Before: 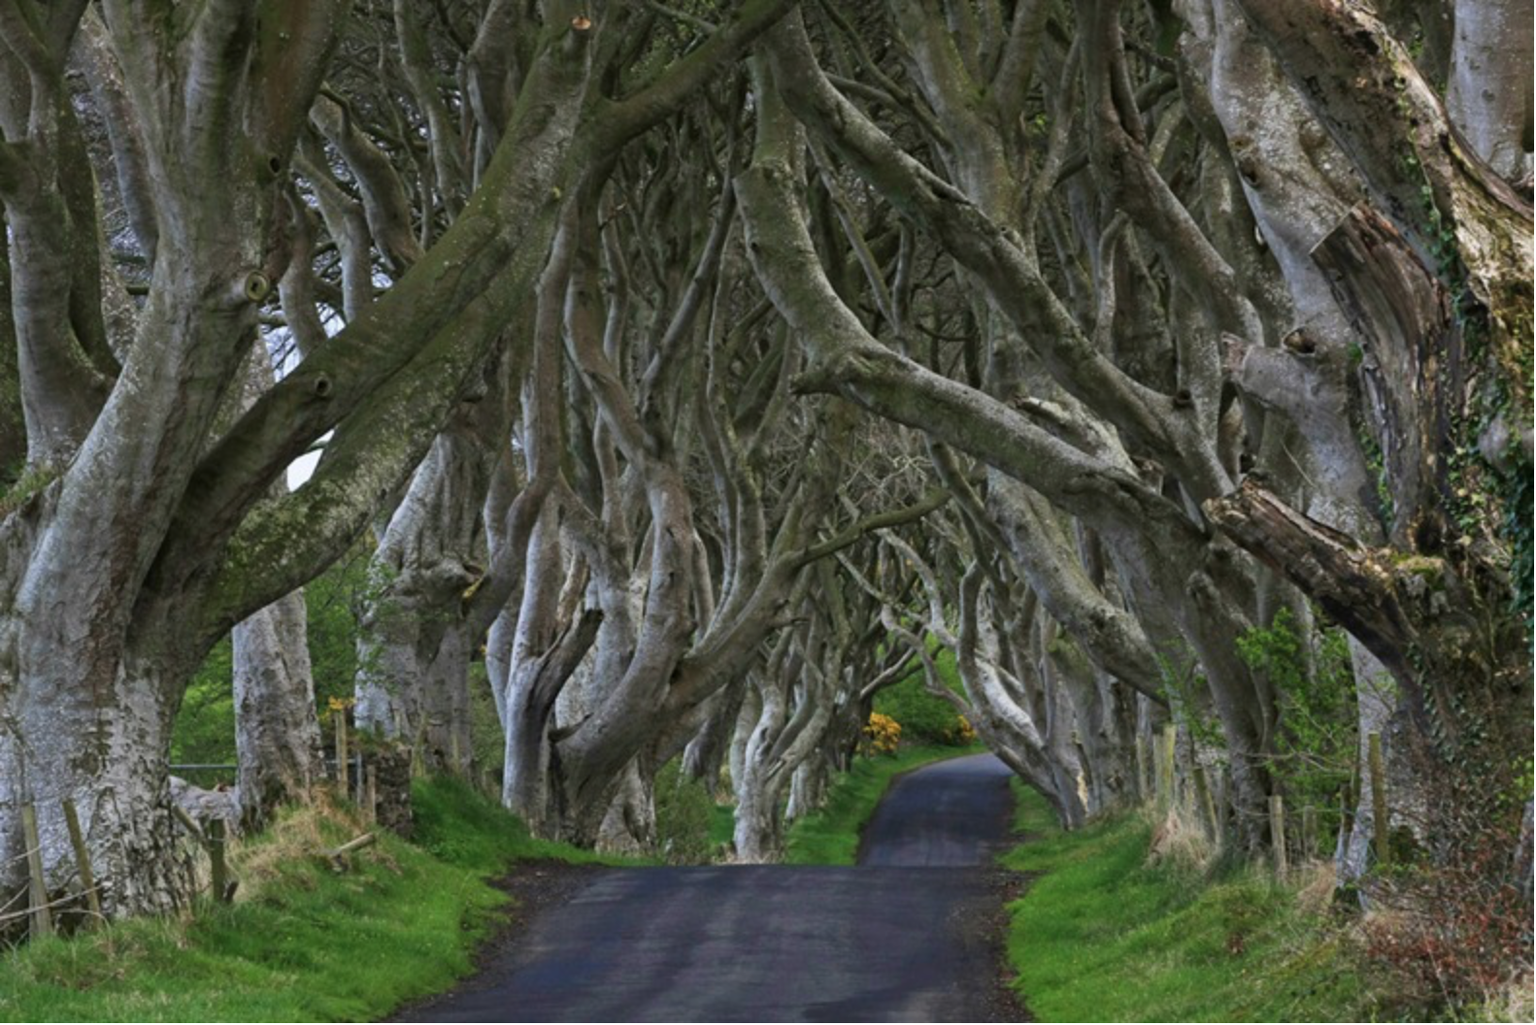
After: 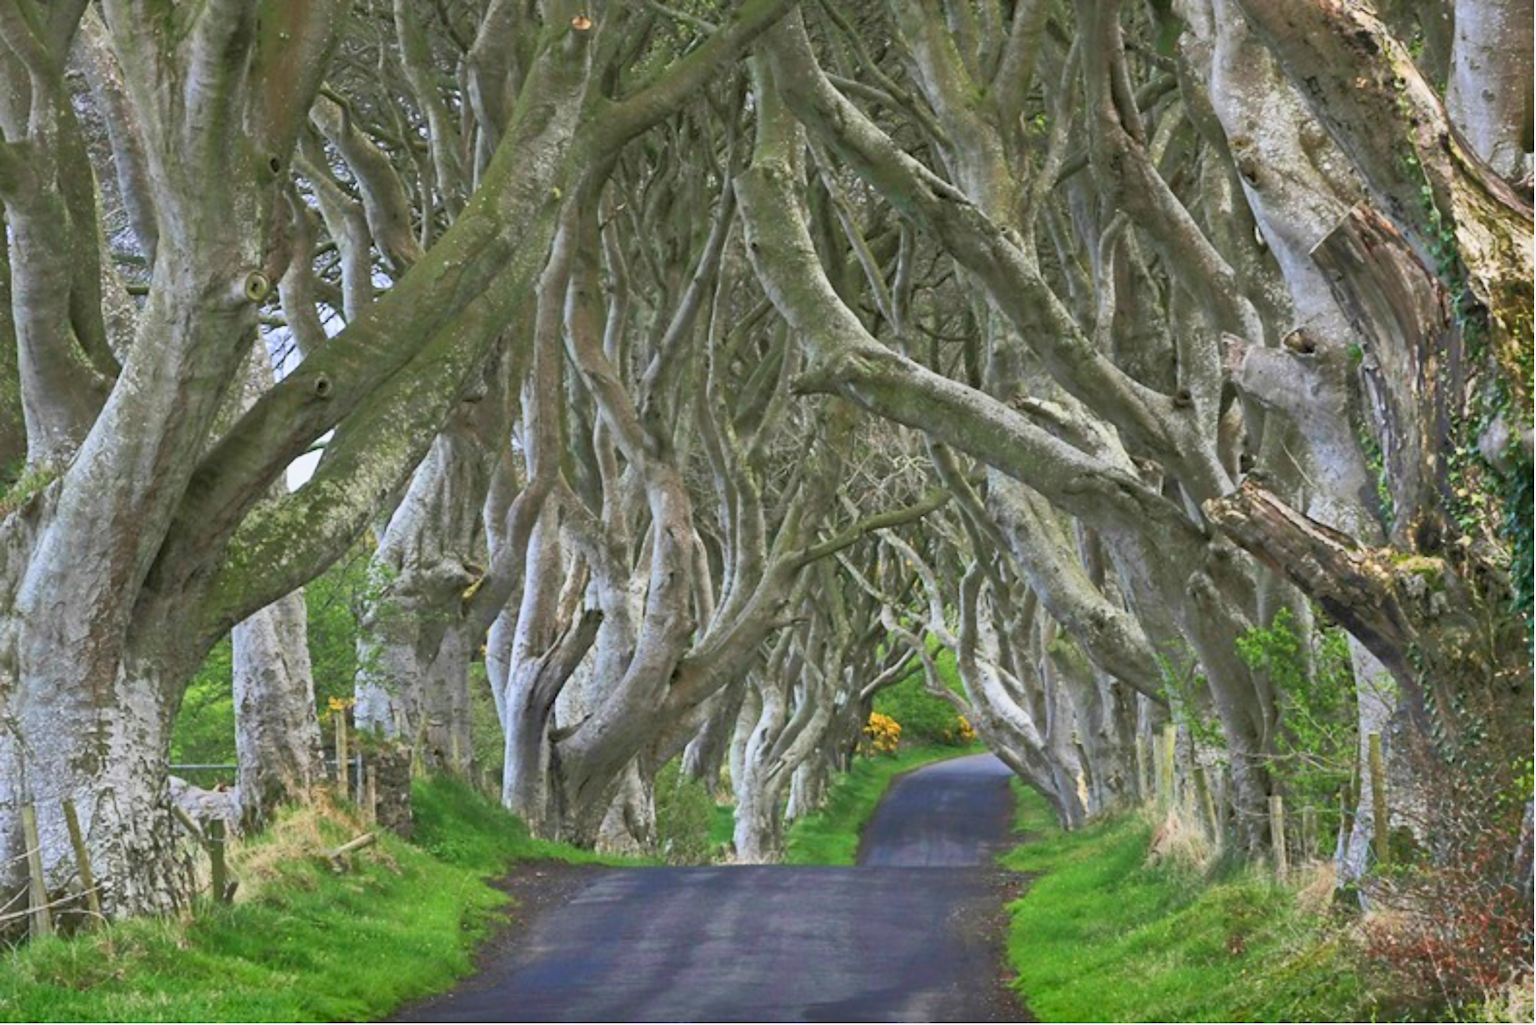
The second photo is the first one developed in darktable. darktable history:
rgb curve: curves: ch0 [(0, 0) (0.072, 0.166) (0.217, 0.293) (0.414, 0.42) (1, 1)], compensate middle gray true, preserve colors basic power
shadows and highlights: low approximation 0.01, soften with gaussian
exposure: black level correction 0, exposure 1.2 EV, compensate exposure bias true, compensate highlight preservation false
sharpen: radius 1, threshold 1
filmic rgb: black relative exposure -7.65 EV, white relative exposure 4.56 EV, hardness 3.61, color science v6 (2022)
